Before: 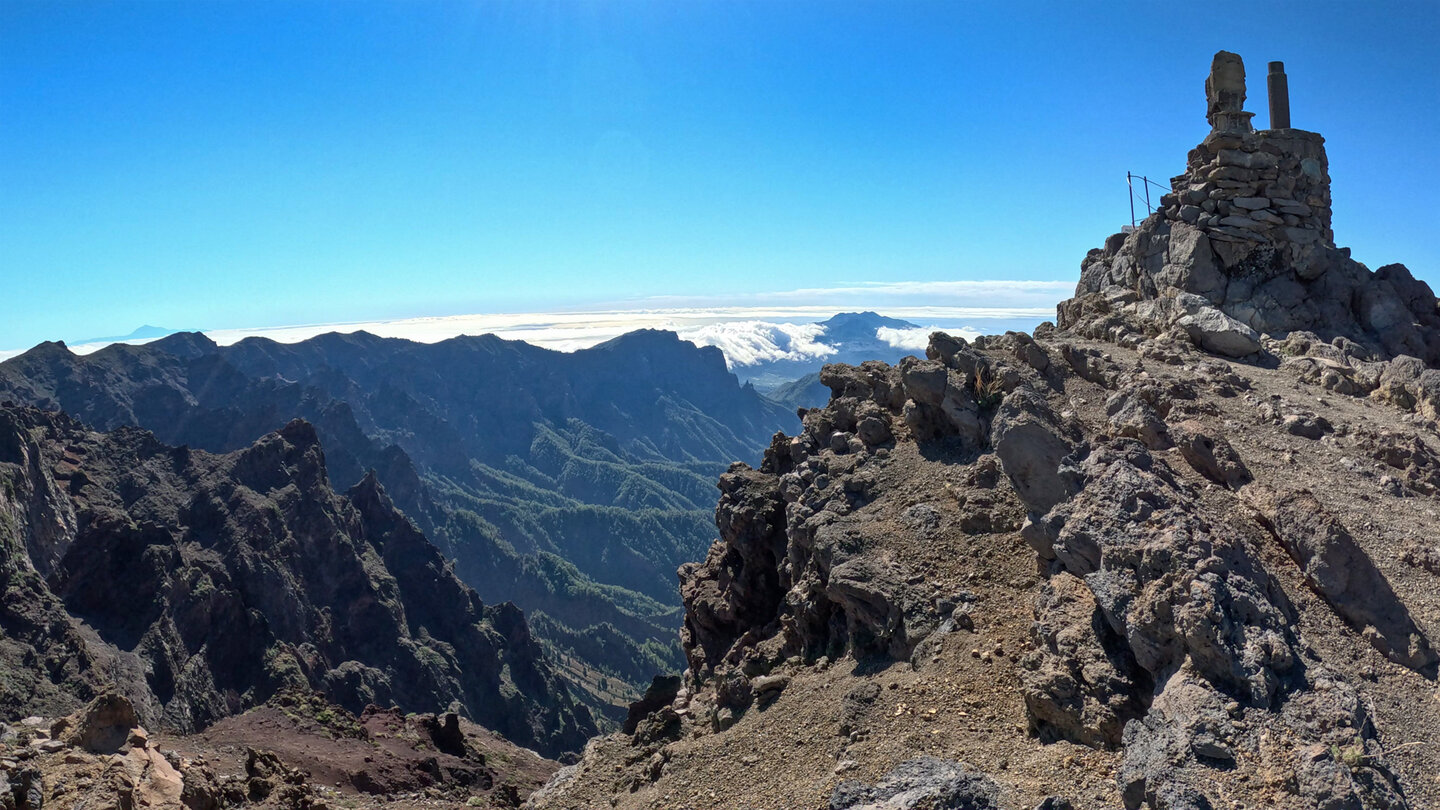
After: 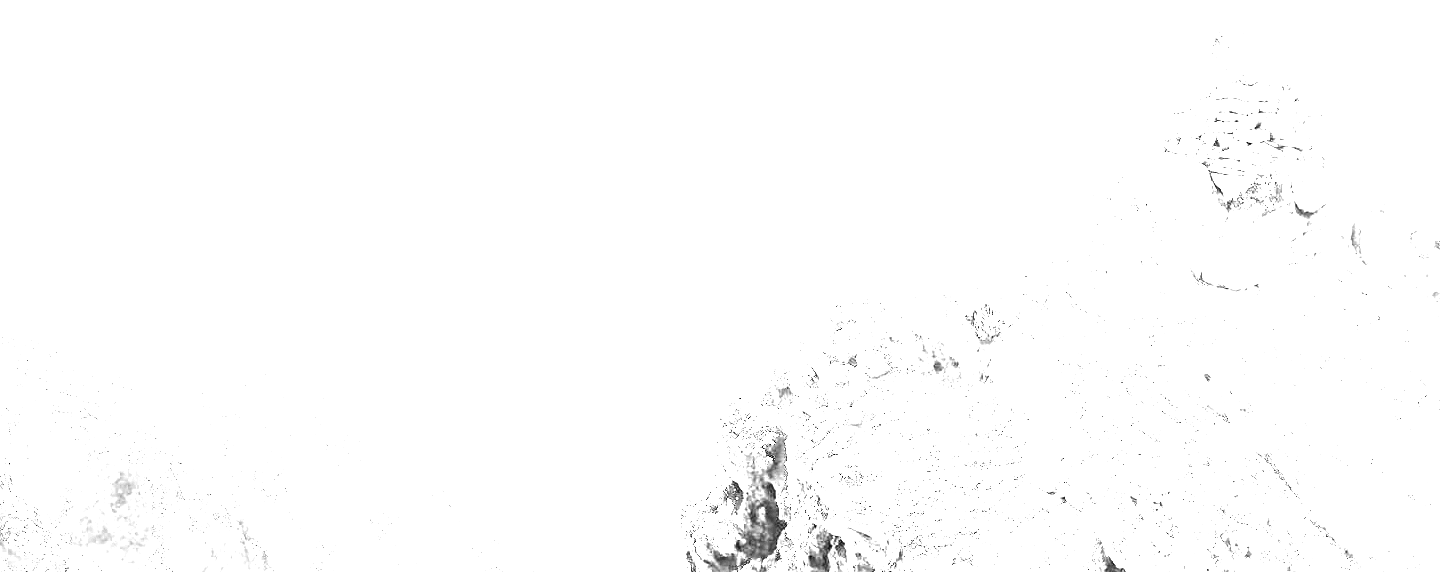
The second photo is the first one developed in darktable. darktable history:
exposure: exposure 2.207 EV, compensate highlight preservation false
color calibration: output gray [0.267, 0.423, 0.261, 0], illuminant same as pipeline (D50), adaptation none (bypass)
white balance: red 8, blue 8
crop and rotate: top 8.293%, bottom 20.996%
